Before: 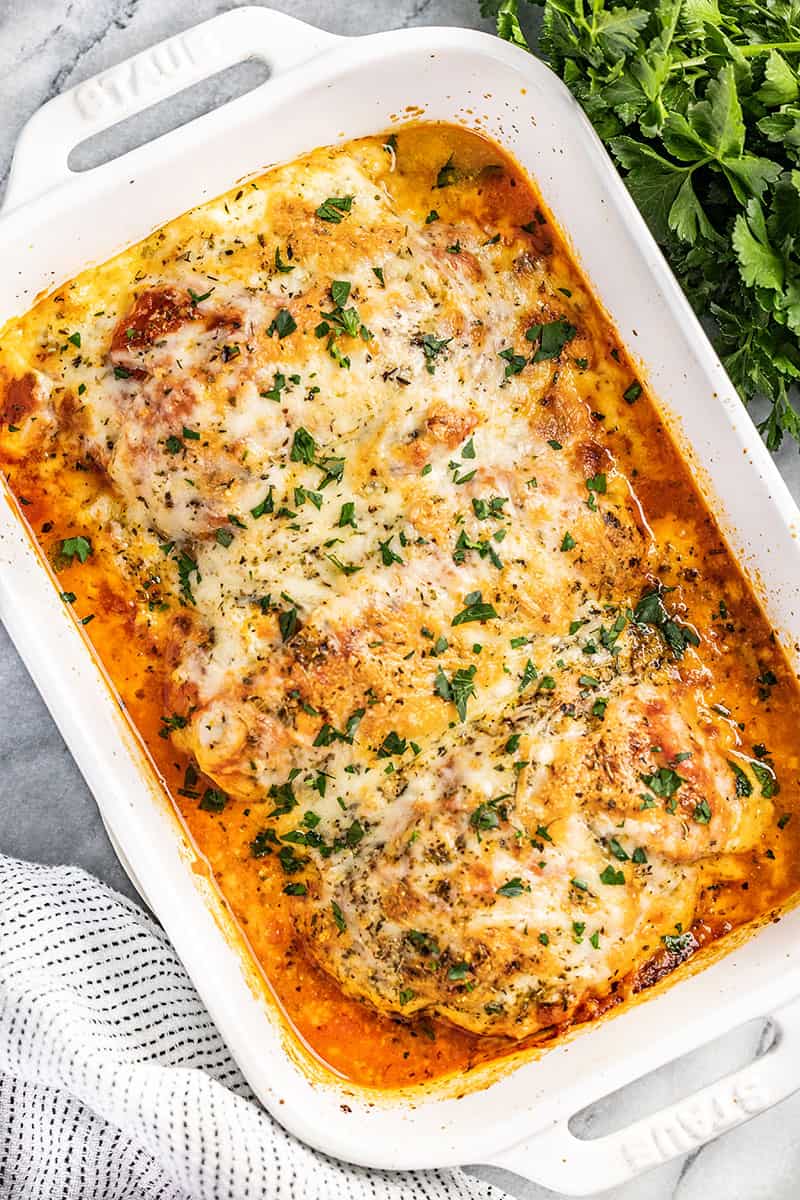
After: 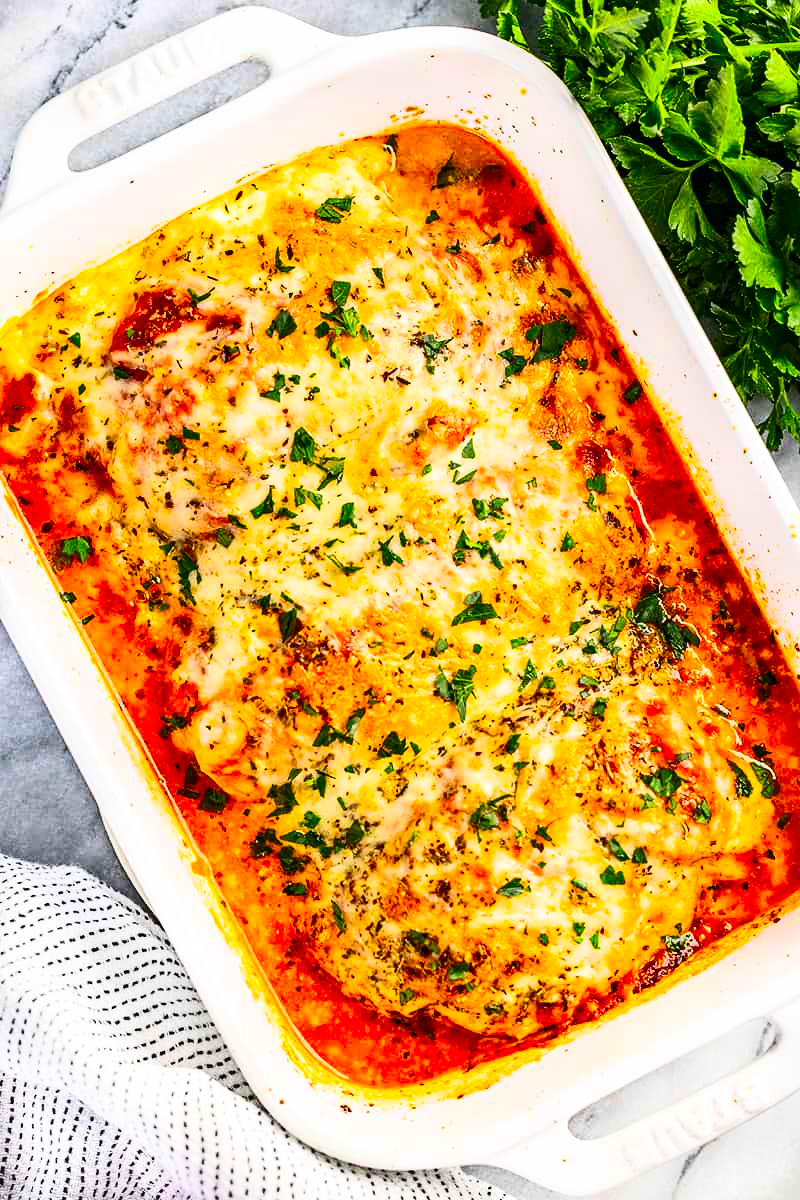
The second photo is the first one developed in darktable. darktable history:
contrast brightness saturation: contrast 0.267, brightness 0.022, saturation 0.858
